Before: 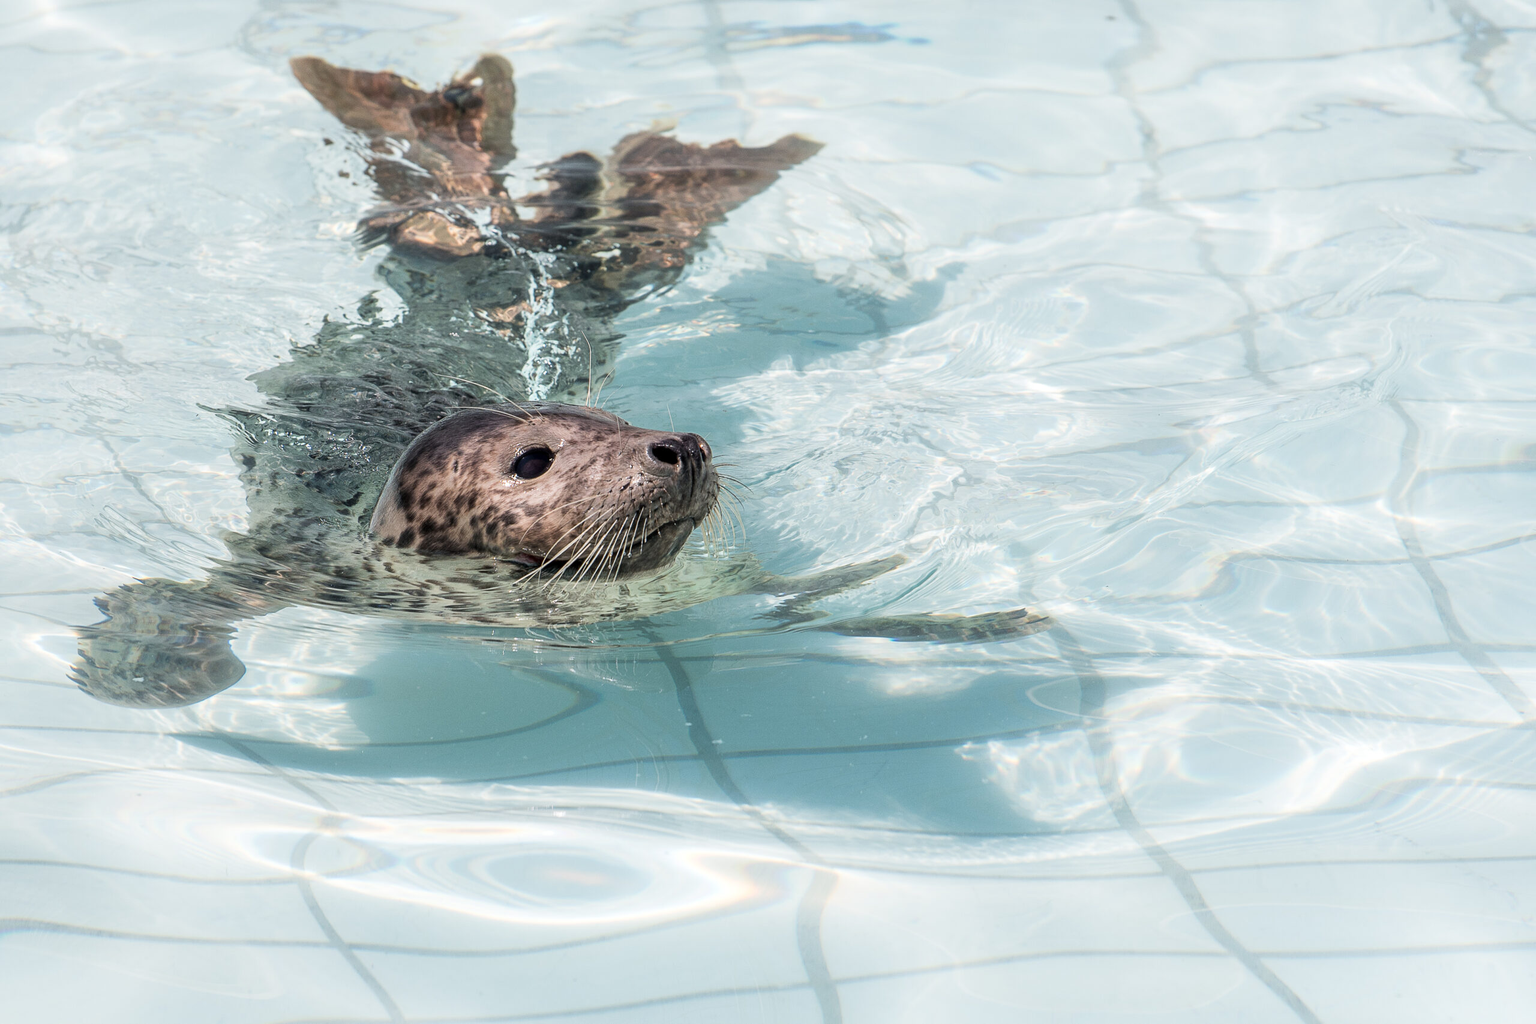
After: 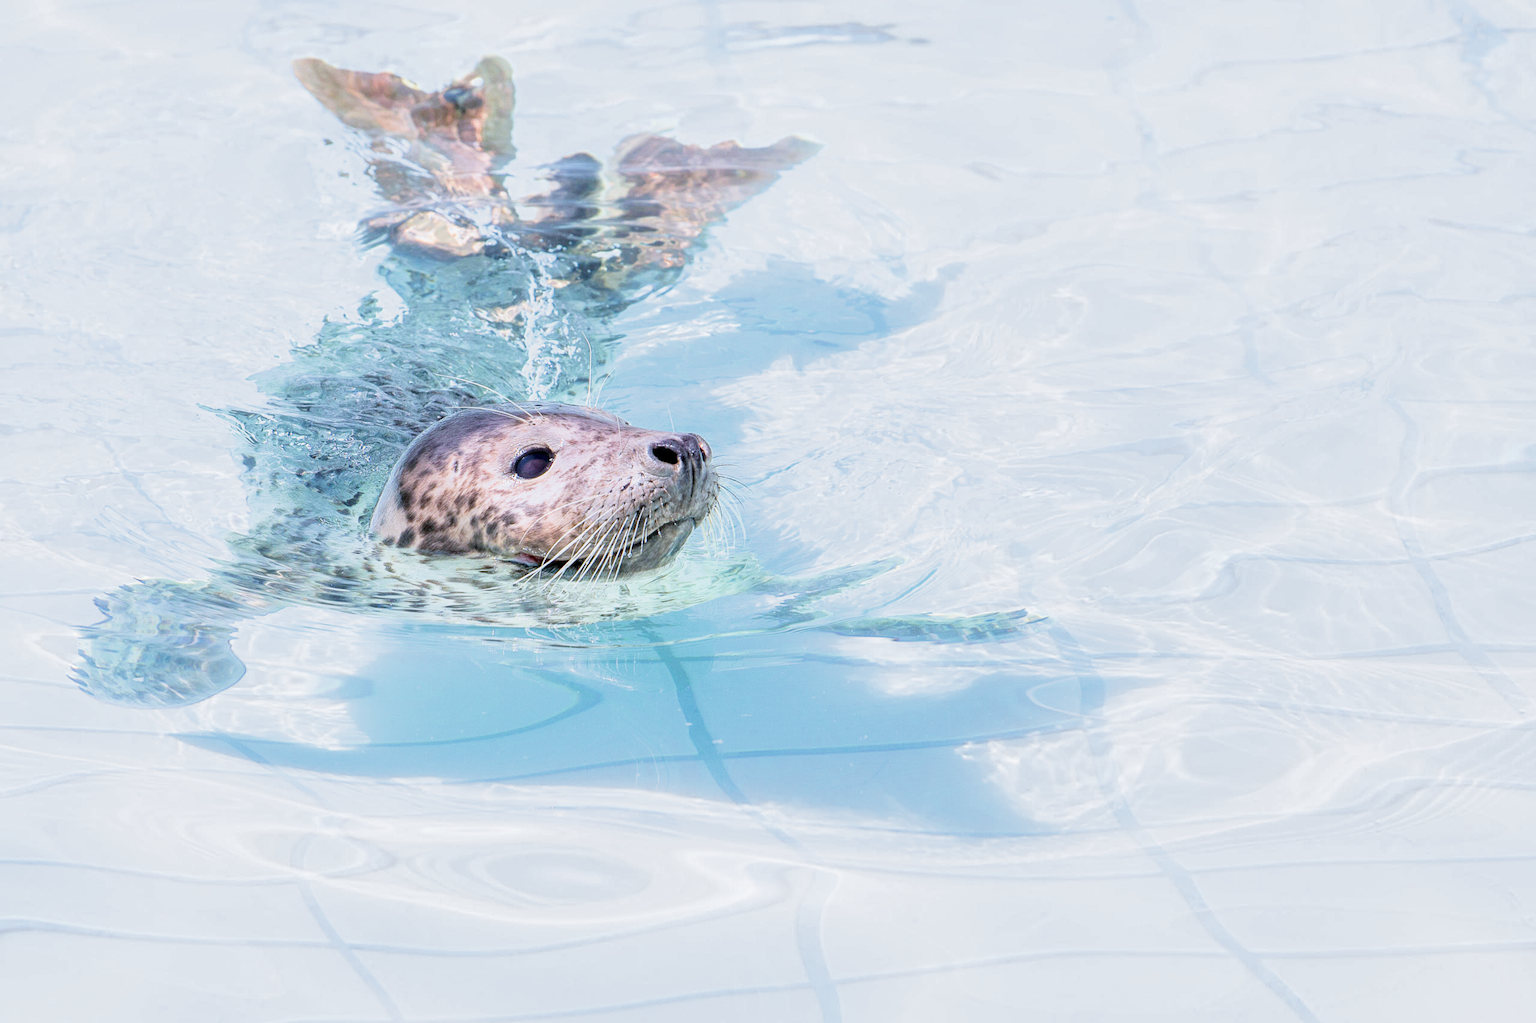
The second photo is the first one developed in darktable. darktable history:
filmic rgb: middle gray luminance 4.29%, black relative exposure -13 EV, white relative exposure 5 EV, threshold 6 EV, target black luminance 0%, hardness 5.19, latitude 59.69%, contrast 0.767, highlights saturation mix 5%, shadows ↔ highlights balance 25.95%, add noise in highlights 0, color science v3 (2019), use custom middle-gray values true, iterations of high-quality reconstruction 0, contrast in highlights soft, enable highlight reconstruction true
color balance rgb: perceptual saturation grading › global saturation 20%, global vibrance 20%
color zones: mix -62.47%
white balance: red 0.926, green 1.003, blue 1.133
